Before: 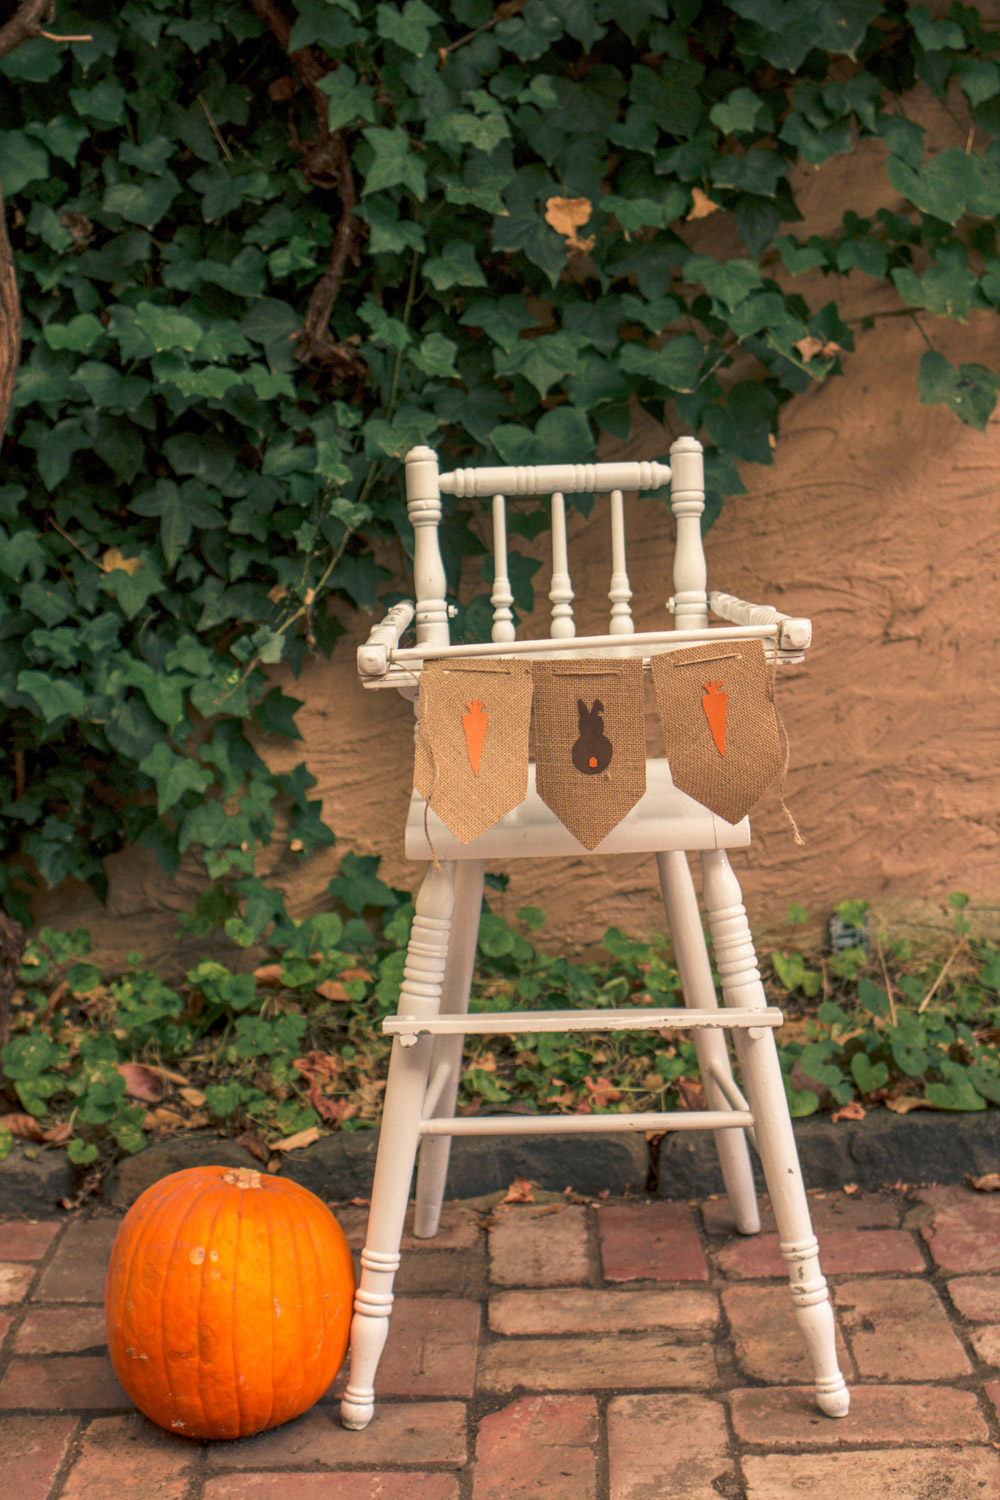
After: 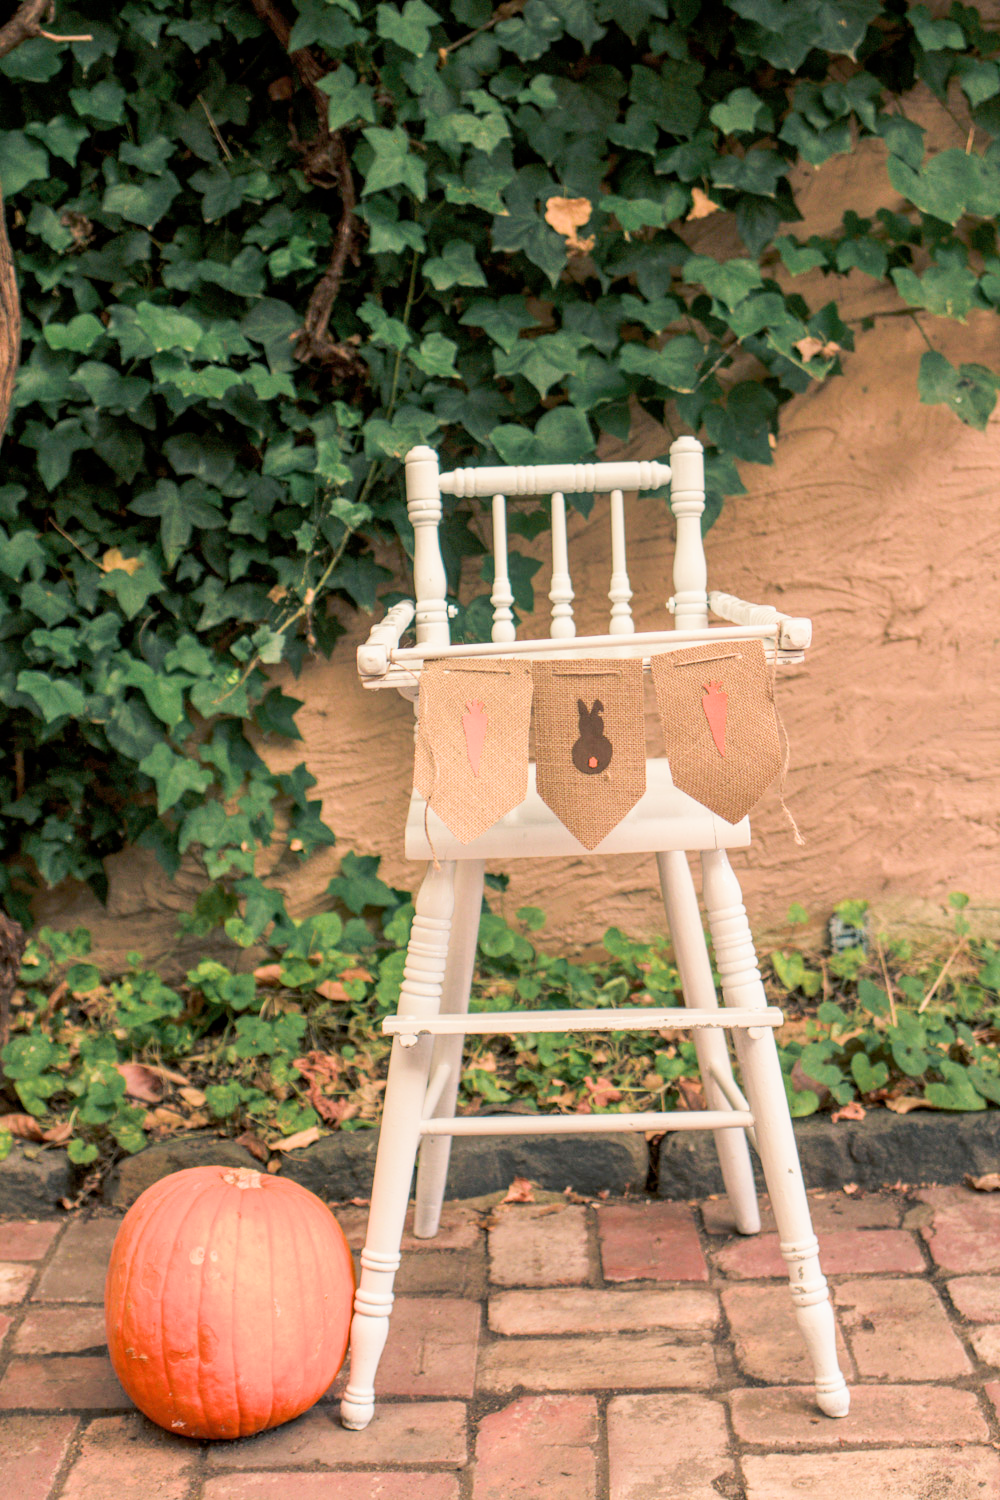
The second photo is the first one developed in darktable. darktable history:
filmic rgb: black relative exposure -7.65 EV, hardness 4.02, contrast 1.1, highlights saturation mix -30%
exposure: black level correction 0, exposure 1.1 EV, compensate exposure bias true, compensate highlight preservation false
